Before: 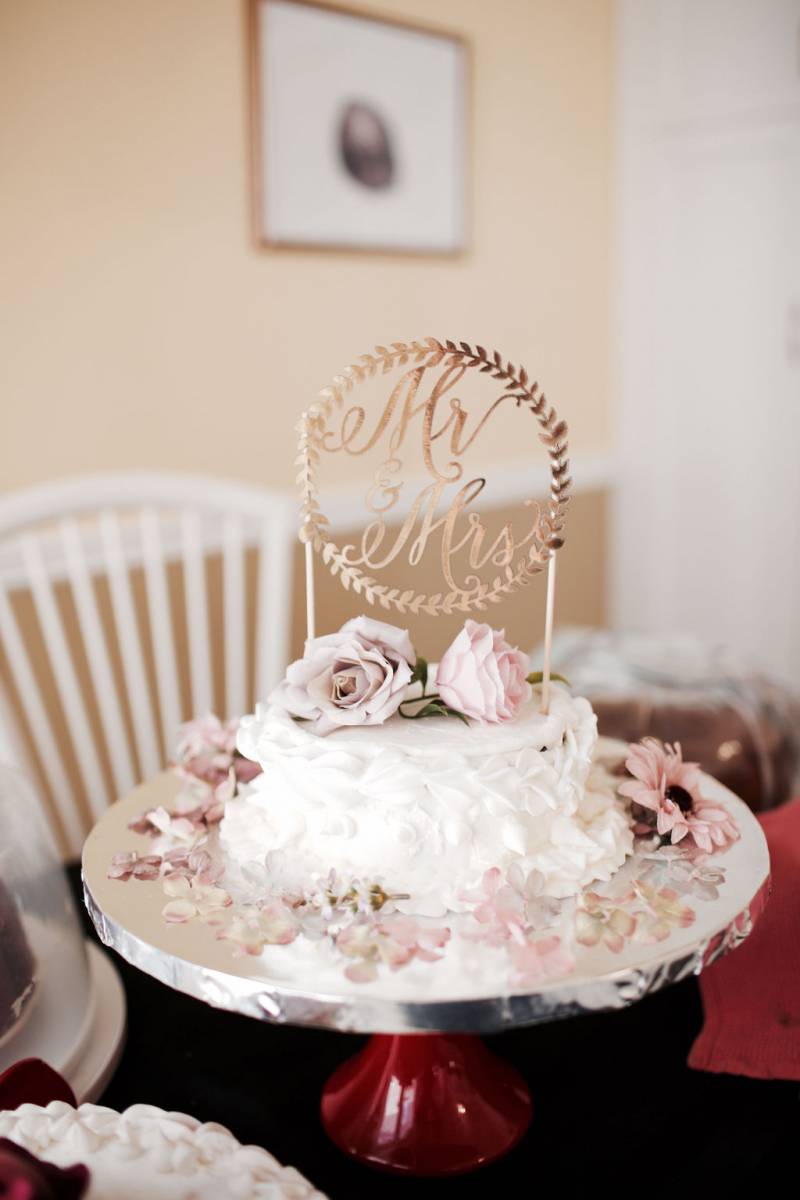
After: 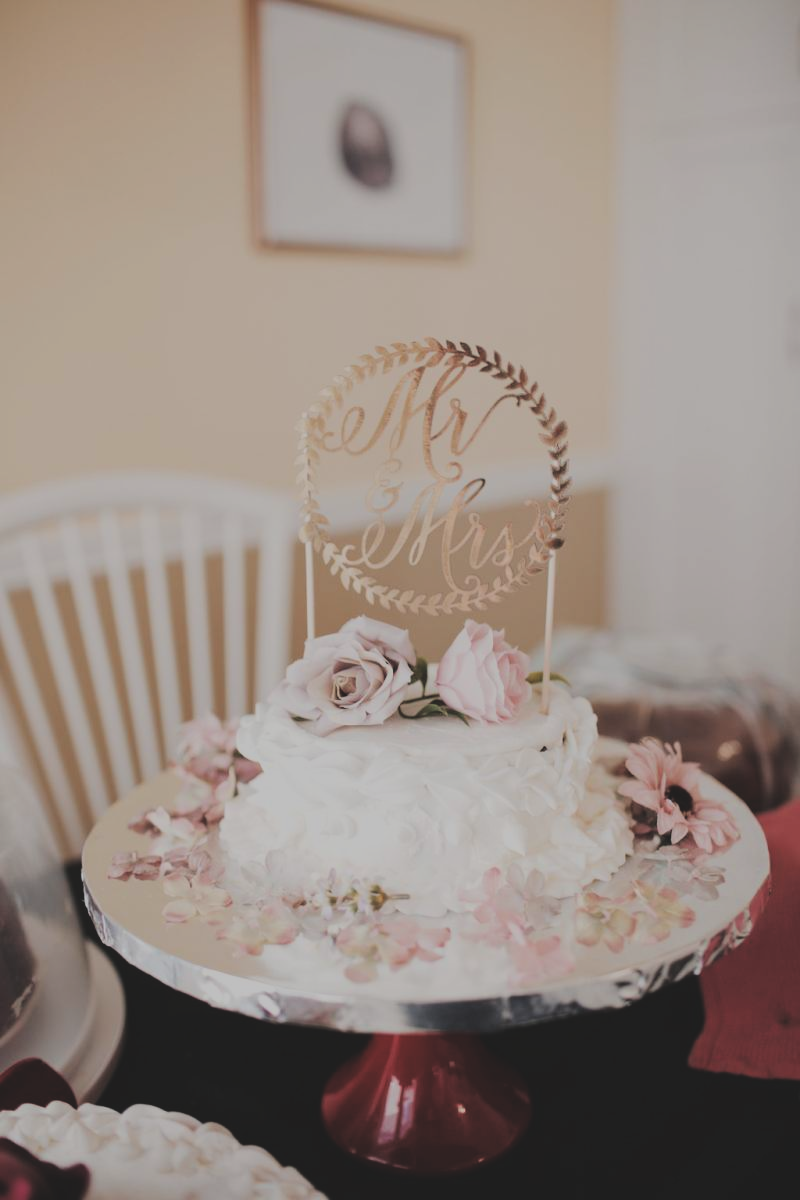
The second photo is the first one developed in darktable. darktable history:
filmic rgb: black relative exposure -7.15 EV, white relative exposure 5.36 EV, hardness 3.02, color science v6 (2022)
exposure: black level correction -0.036, exposure -0.497 EV, compensate highlight preservation false
